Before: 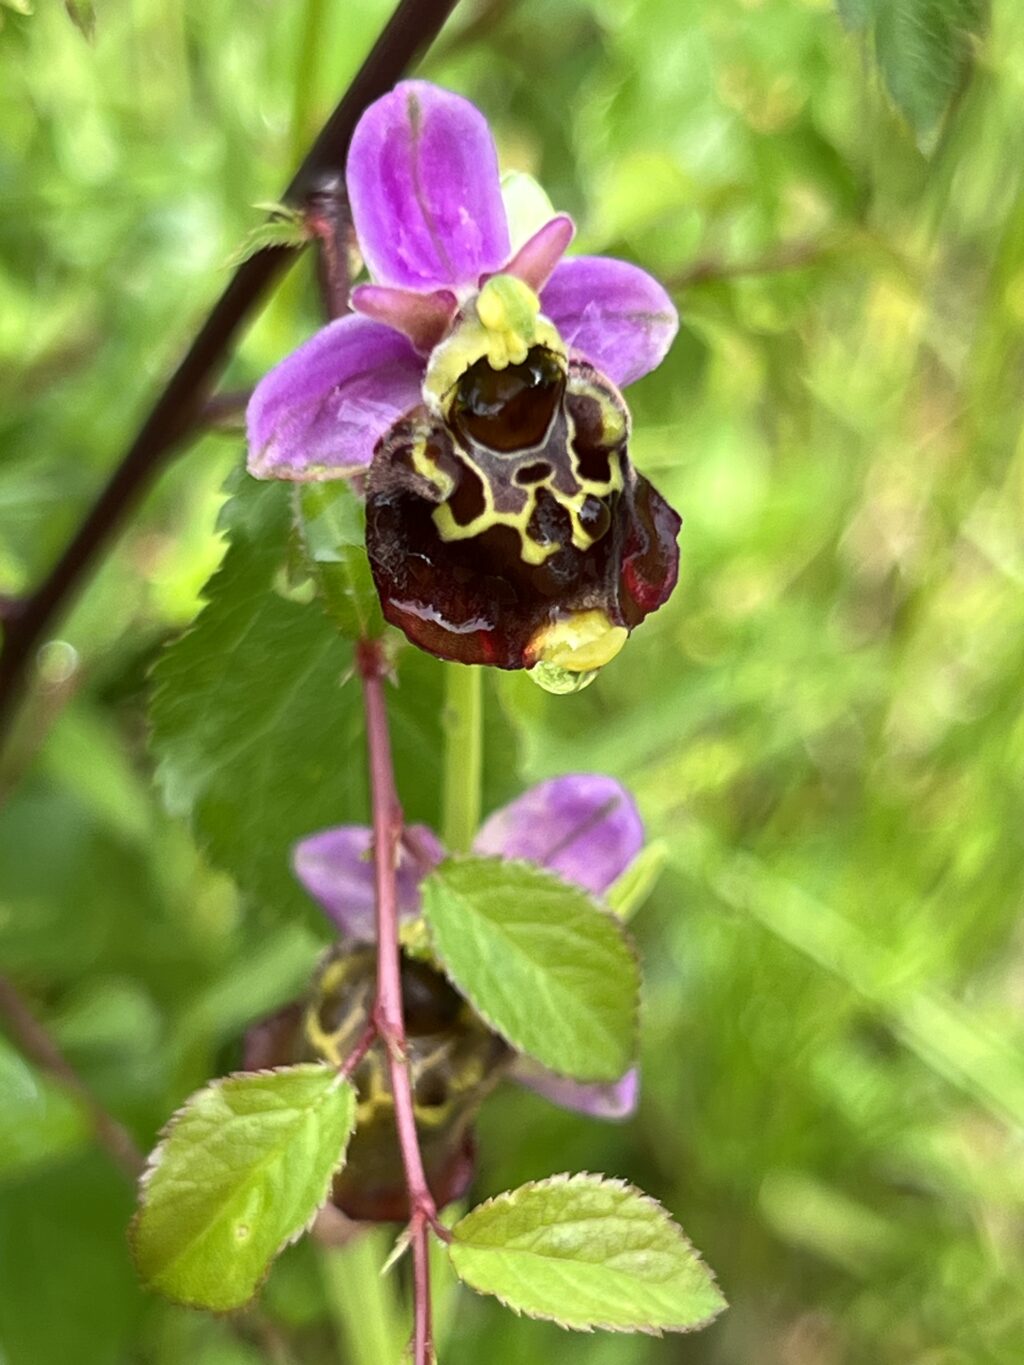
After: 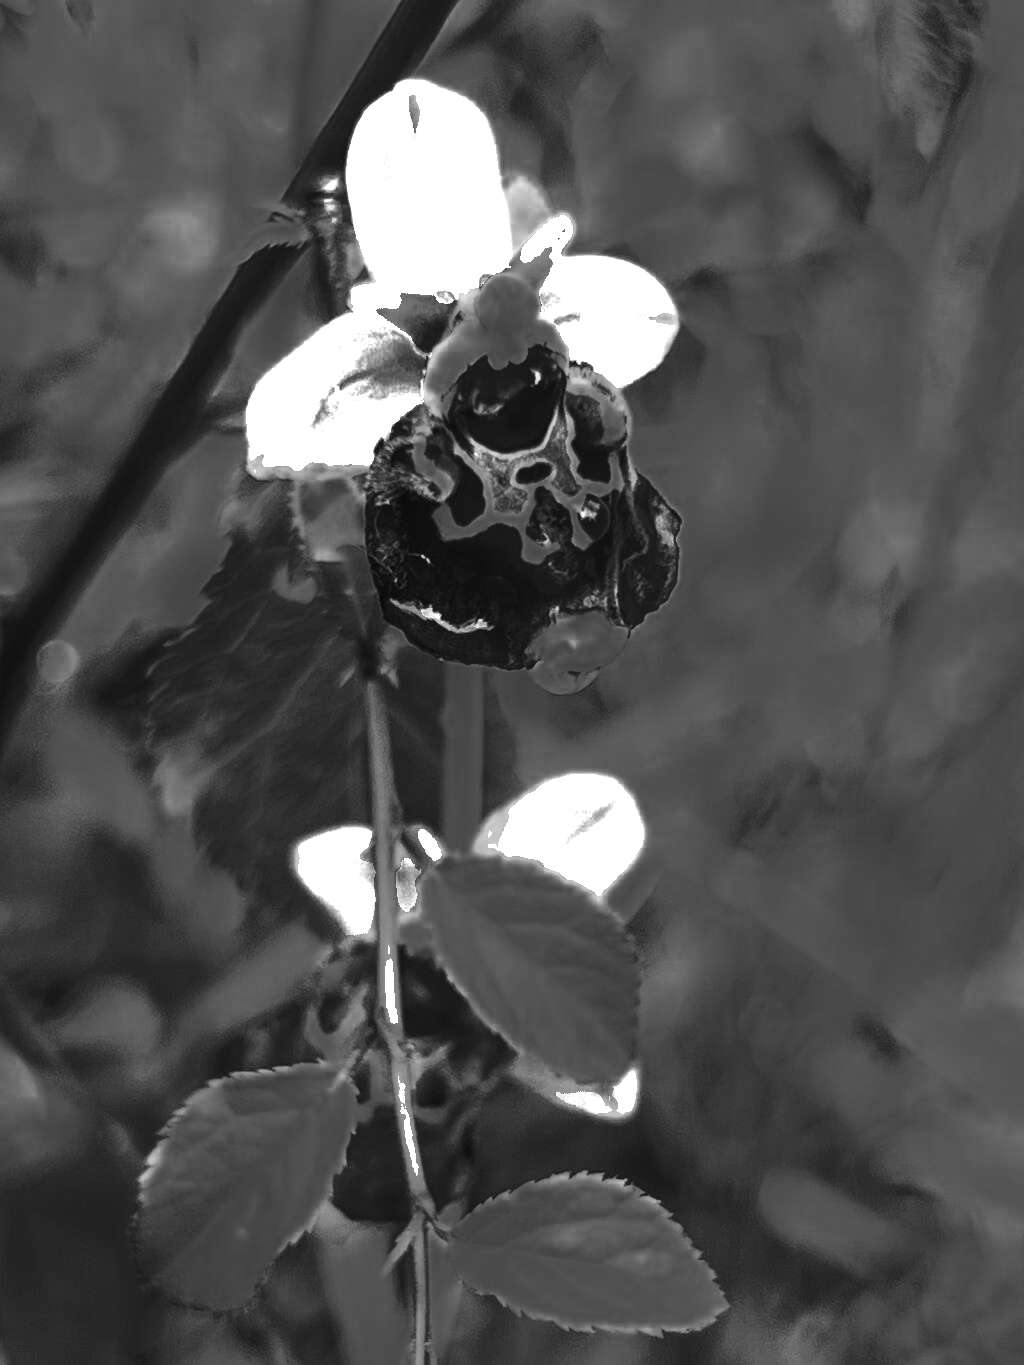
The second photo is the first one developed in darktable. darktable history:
local contrast: on, module defaults
contrast brightness saturation: contrast 0.616, brightness 0.322, saturation 0.148
color zones: curves: ch0 [(0.287, 0.048) (0.493, 0.484) (0.737, 0.816)]; ch1 [(0, 0) (0.143, 0) (0.286, 0) (0.429, 0) (0.571, 0) (0.714, 0) (0.857, 0)]
